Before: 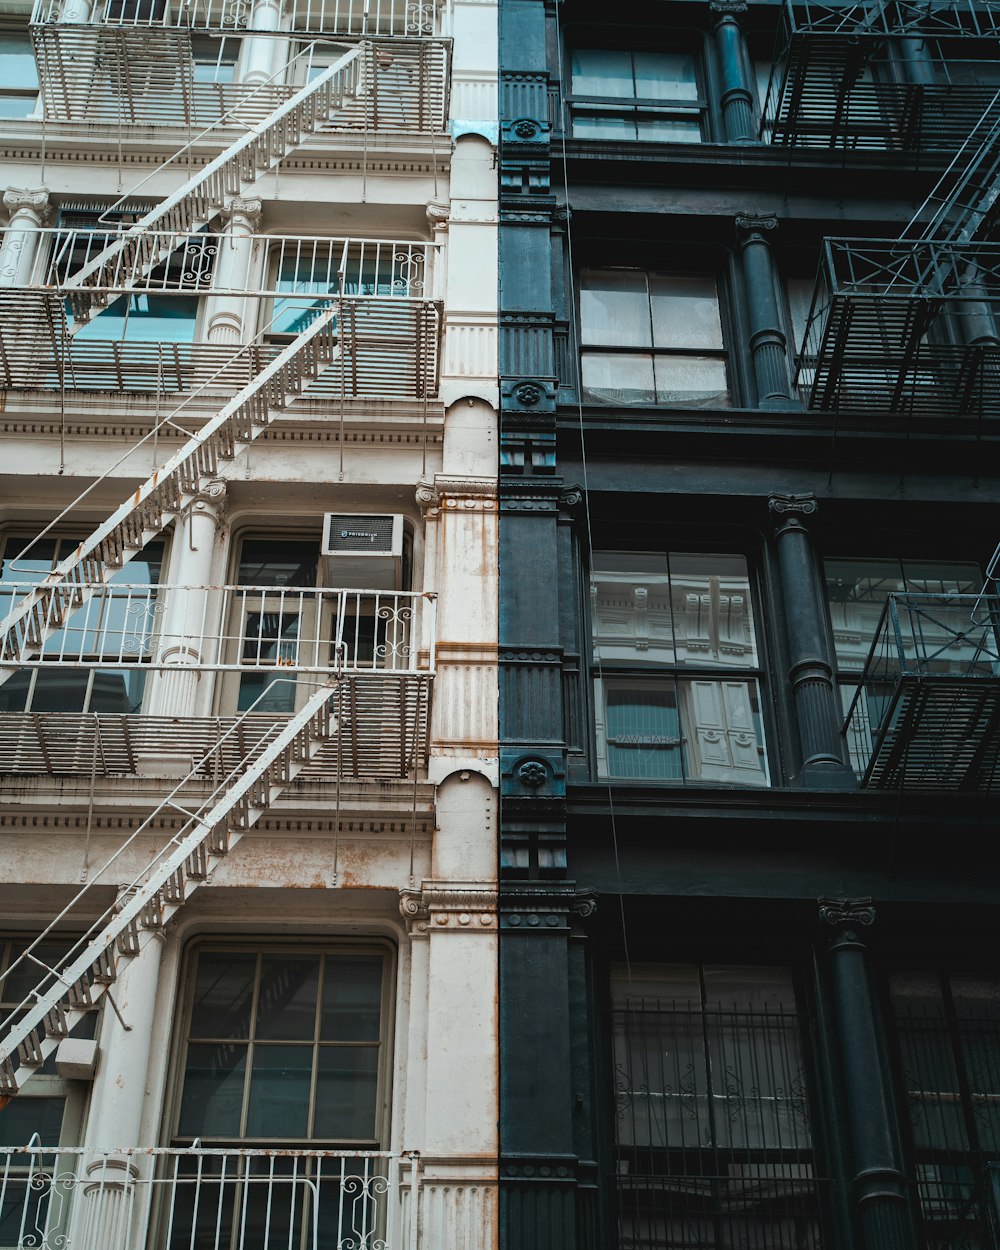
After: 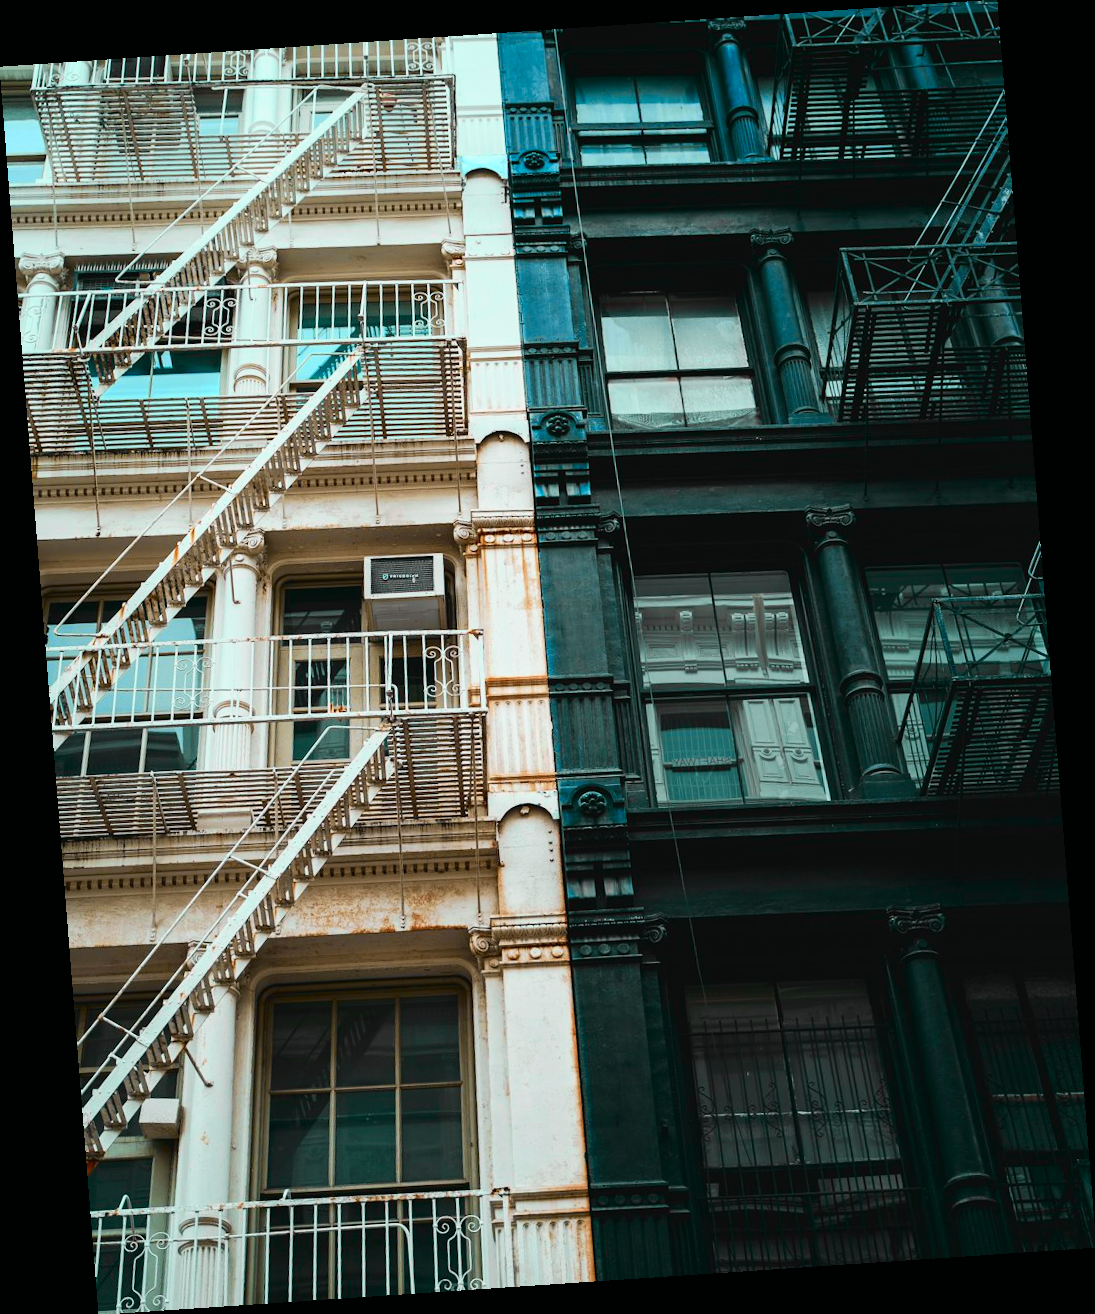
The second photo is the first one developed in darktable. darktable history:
rotate and perspective: rotation -4.2°, shear 0.006, automatic cropping off
tone curve: curves: ch0 [(0, 0.003) (0.044, 0.032) (0.12, 0.089) (0.19, 0.164) (0.269, 0.269) (0.473, 0.533) (0.595, 0.695) (0.718, 0.823) (0.855, 0.931) (1, 0.982)]; ch1 [(0, 0) (0.243, 0.245) (0.427, 0.387) (0.493, 0.481) (0.501, 0.5) (0.521, 0.528) (0.554, 0.586) (0.607, 0.655) (0.671, 0.735) (0.796, 0.85) (1, 1)]; ch2 [(0, 0) (0.249, 0.216) (0.357, 0.317) (0.448, 0.432) (0.478, 0.492) (0.498, 0.499) (0.517, 0.519) (0.537, 0.57) (0.569, 0.623) (0.61, 0.663) (0.706, 0.75) (0.808, 0.809) (0.991, 0.968)], color space Lab, independent channels, preserve colors none
